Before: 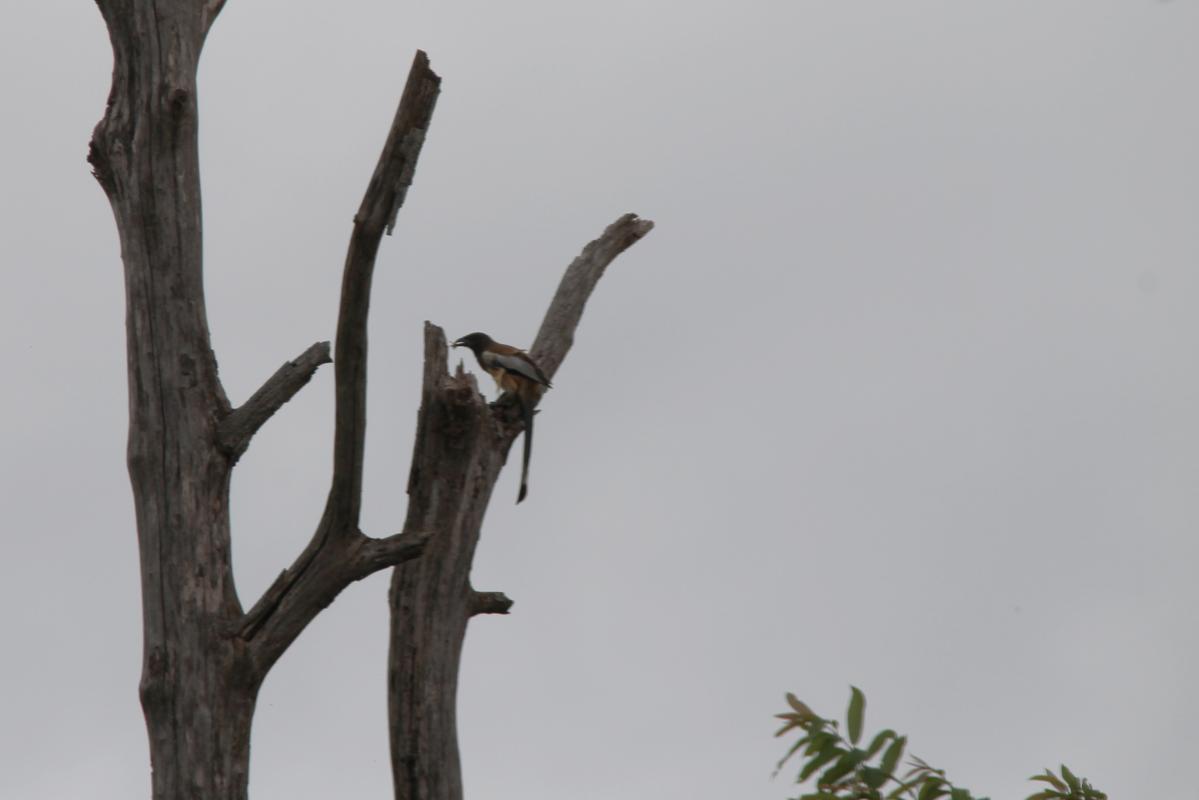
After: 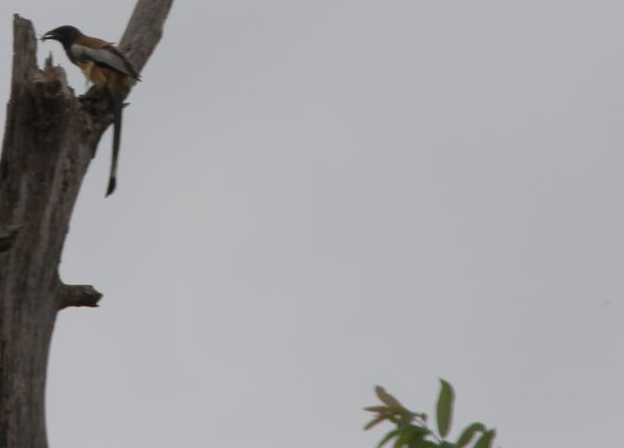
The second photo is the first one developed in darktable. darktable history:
crop: left 34.328%, top 38.483%, right 13.56%, bottom 5.445%
